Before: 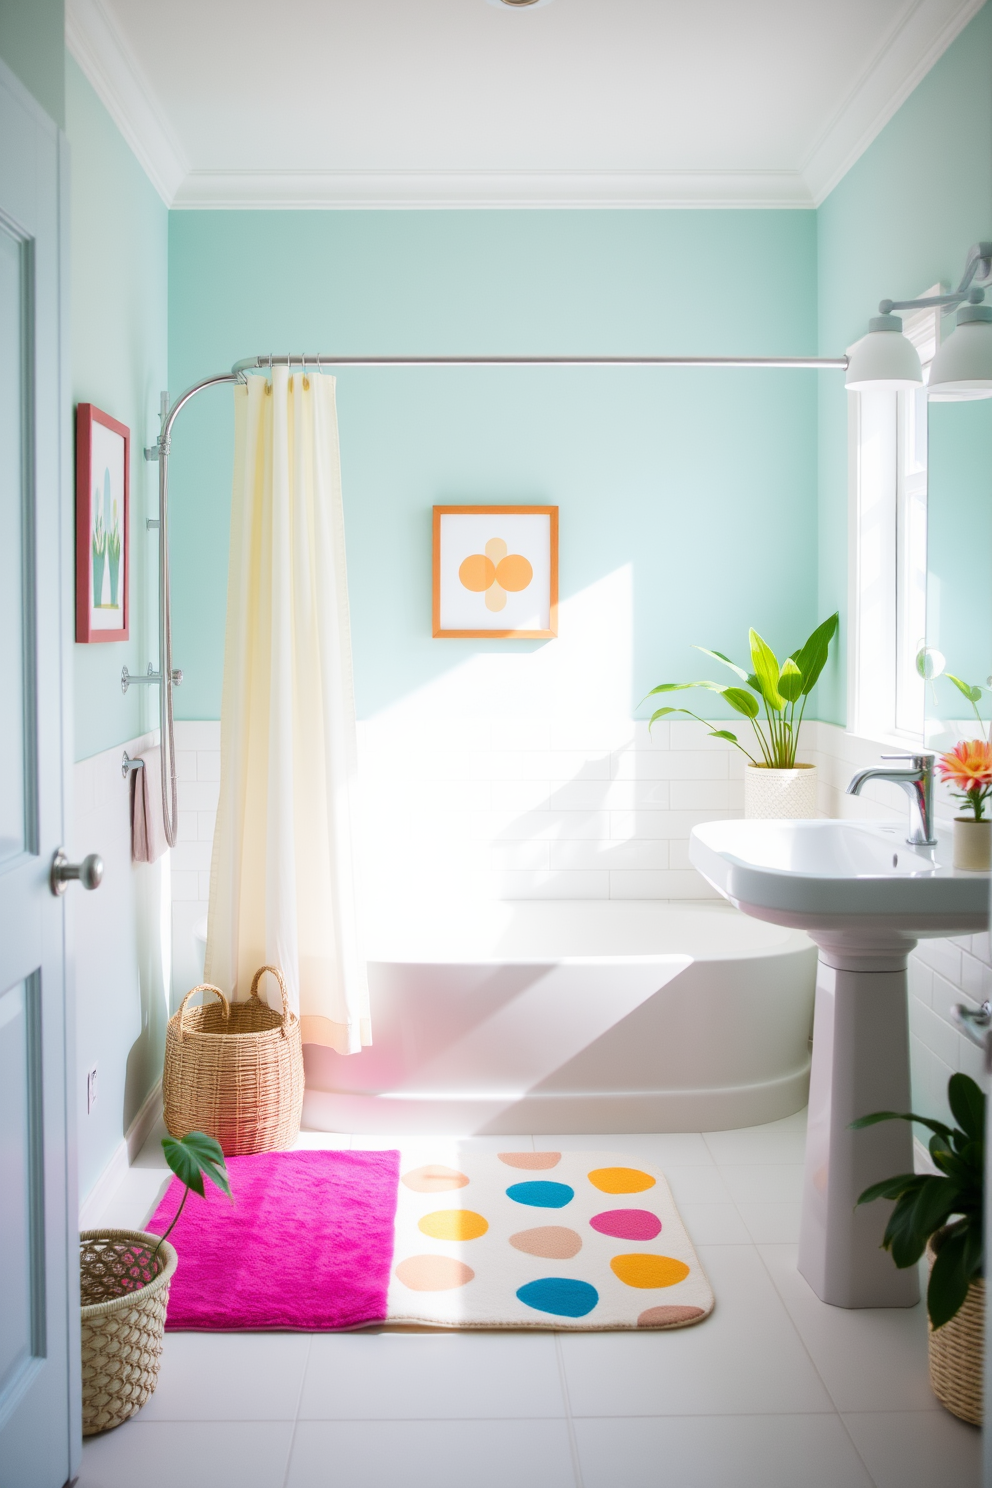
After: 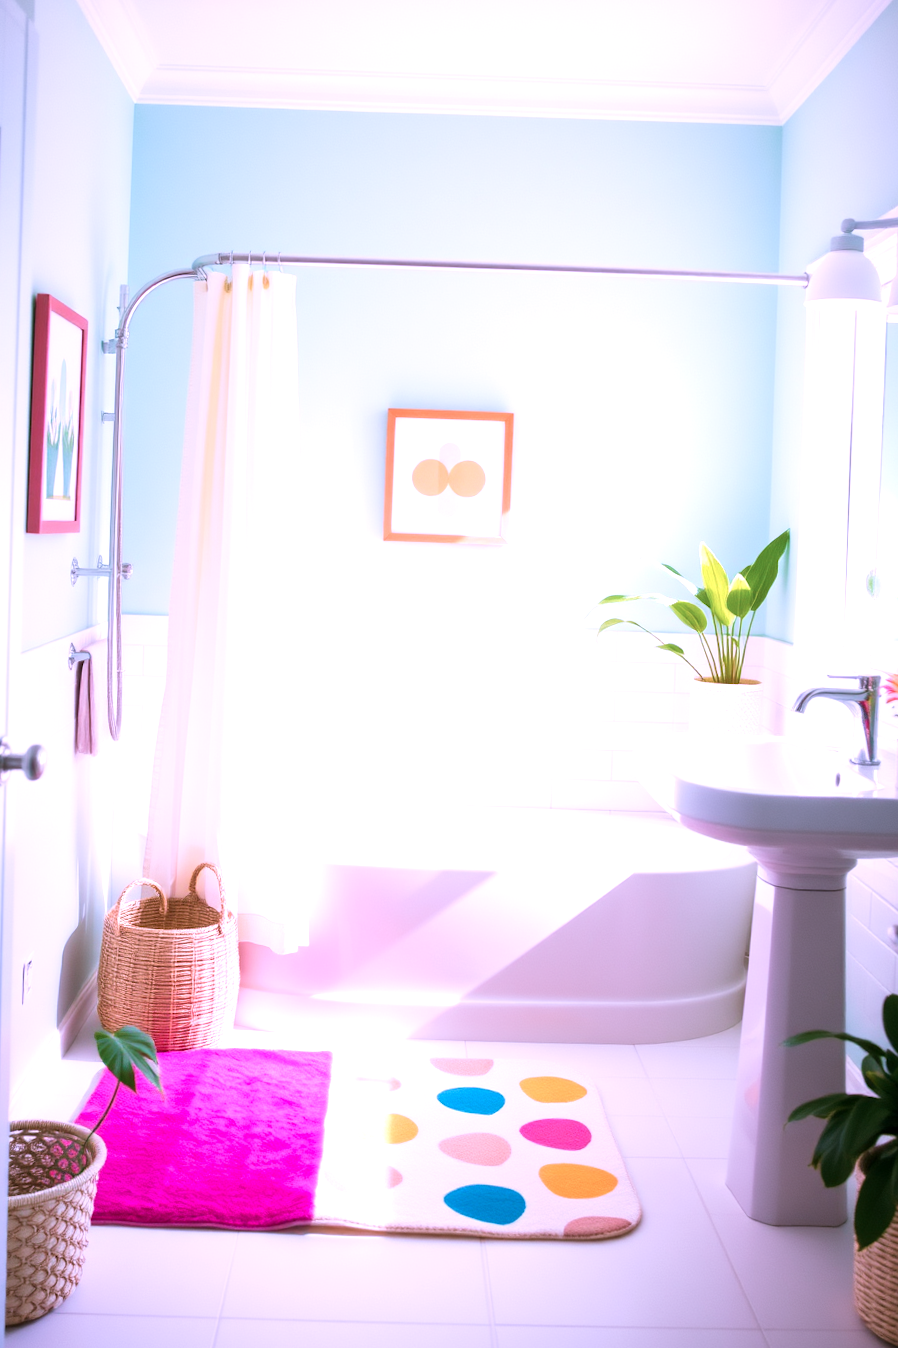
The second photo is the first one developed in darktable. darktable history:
crop and rotate: angle -2.03°, left 3.073%, top 4.144%, right 1.583%, bottom 0.443%
color correction: highlights a* 15.09, highlights b* -25.39
velvia: on, module defaults
exposure: black level correction 0.001, exposure 0.499 EV, compensate exposure bias true, compensate highlight preservation false
